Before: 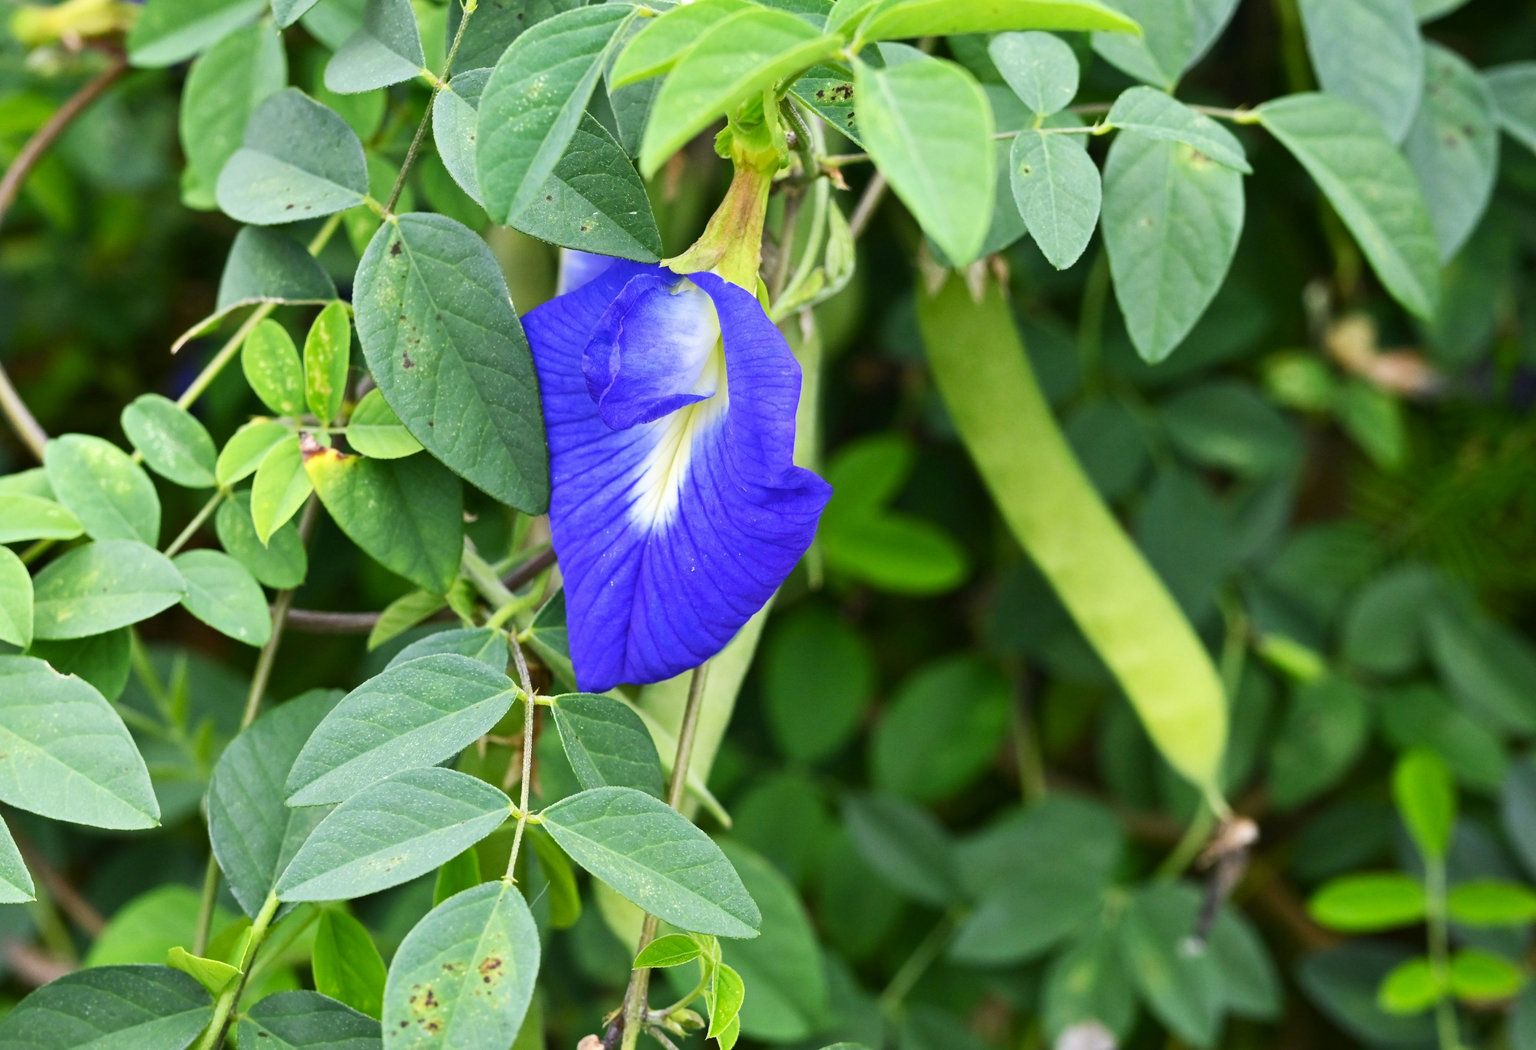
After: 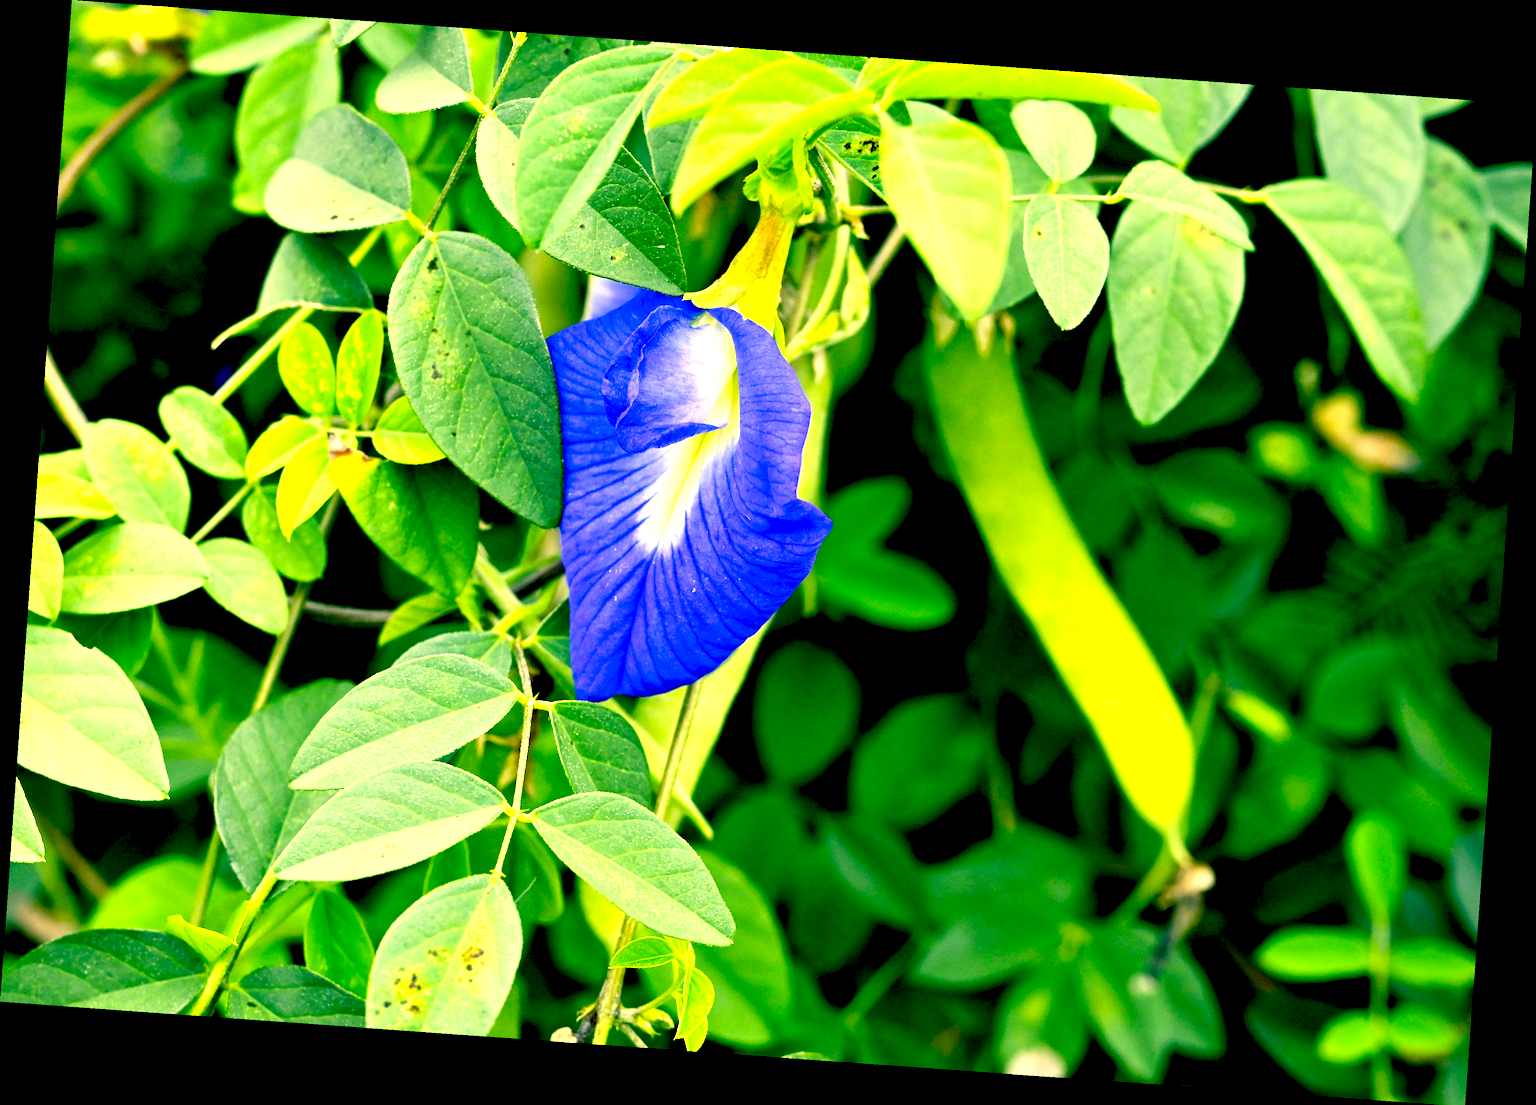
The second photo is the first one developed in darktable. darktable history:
exposure: black level correction 0.035, exposure 0.9 EV, compensate highlight preservation false
rotate and perspective: rotation 4.1°, automatic cropping off
color correction: highlights a* 1.83, highlights b* 34.02, shadows a* -36.68, shadows b* -5.48
